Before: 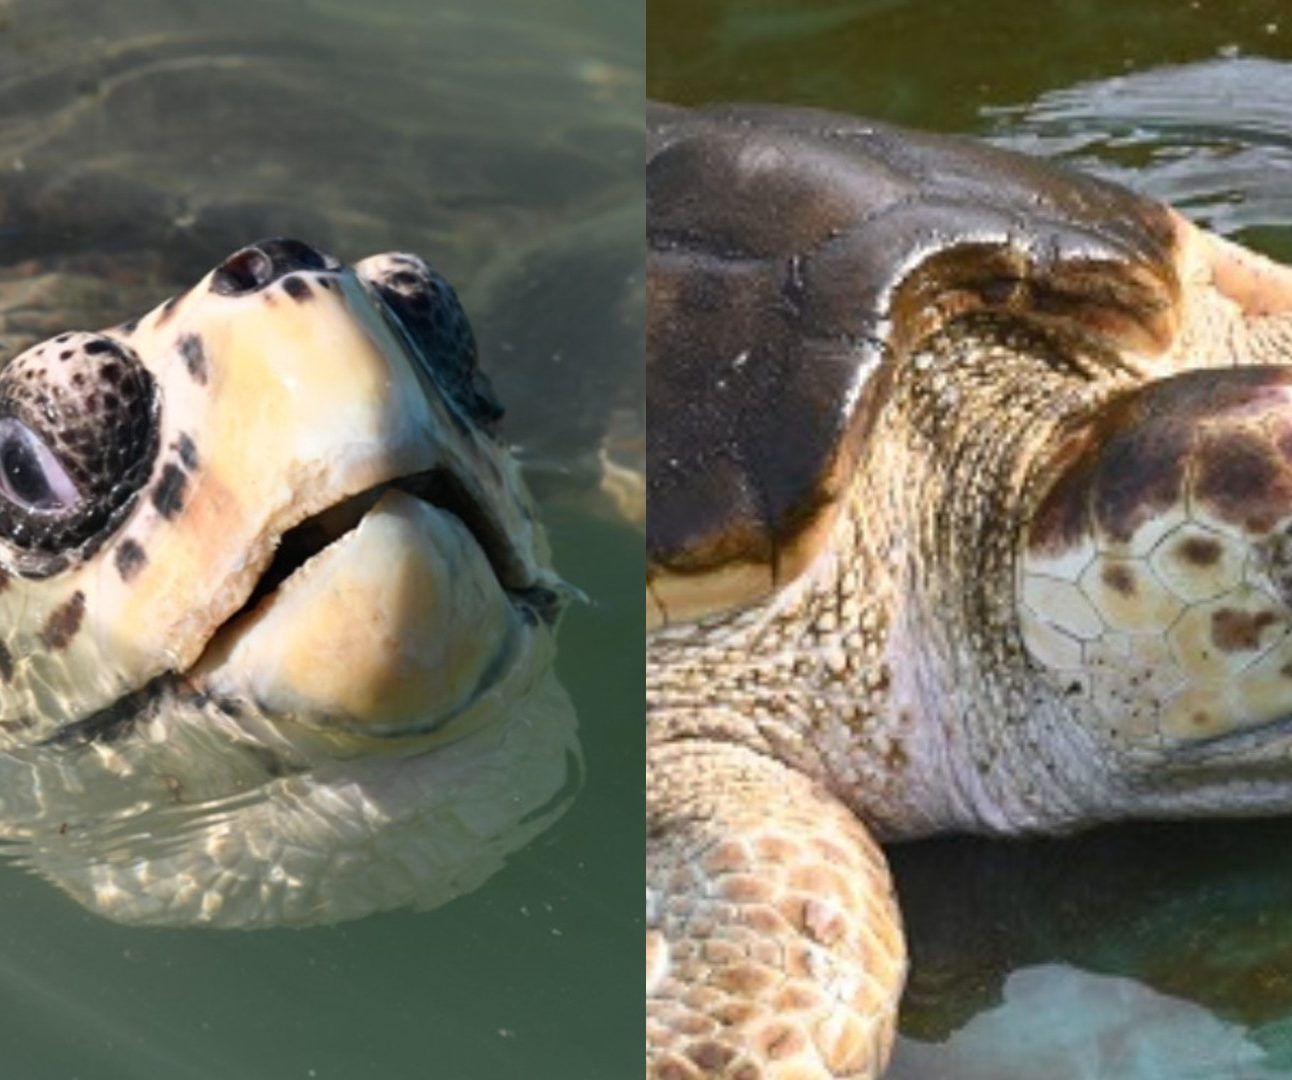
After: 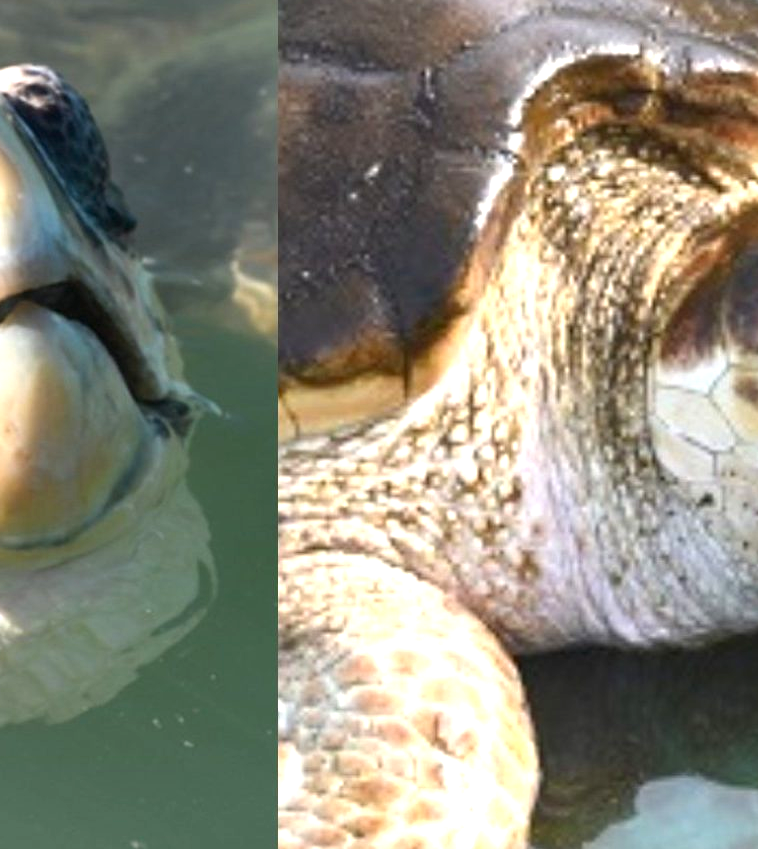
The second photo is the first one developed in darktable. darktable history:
crop and rotate: left 28.571%, top 17.466%, right 12.71%, bottom 3.874%
exposure: exposure 0.779 EV, compensate highlight preservation false
